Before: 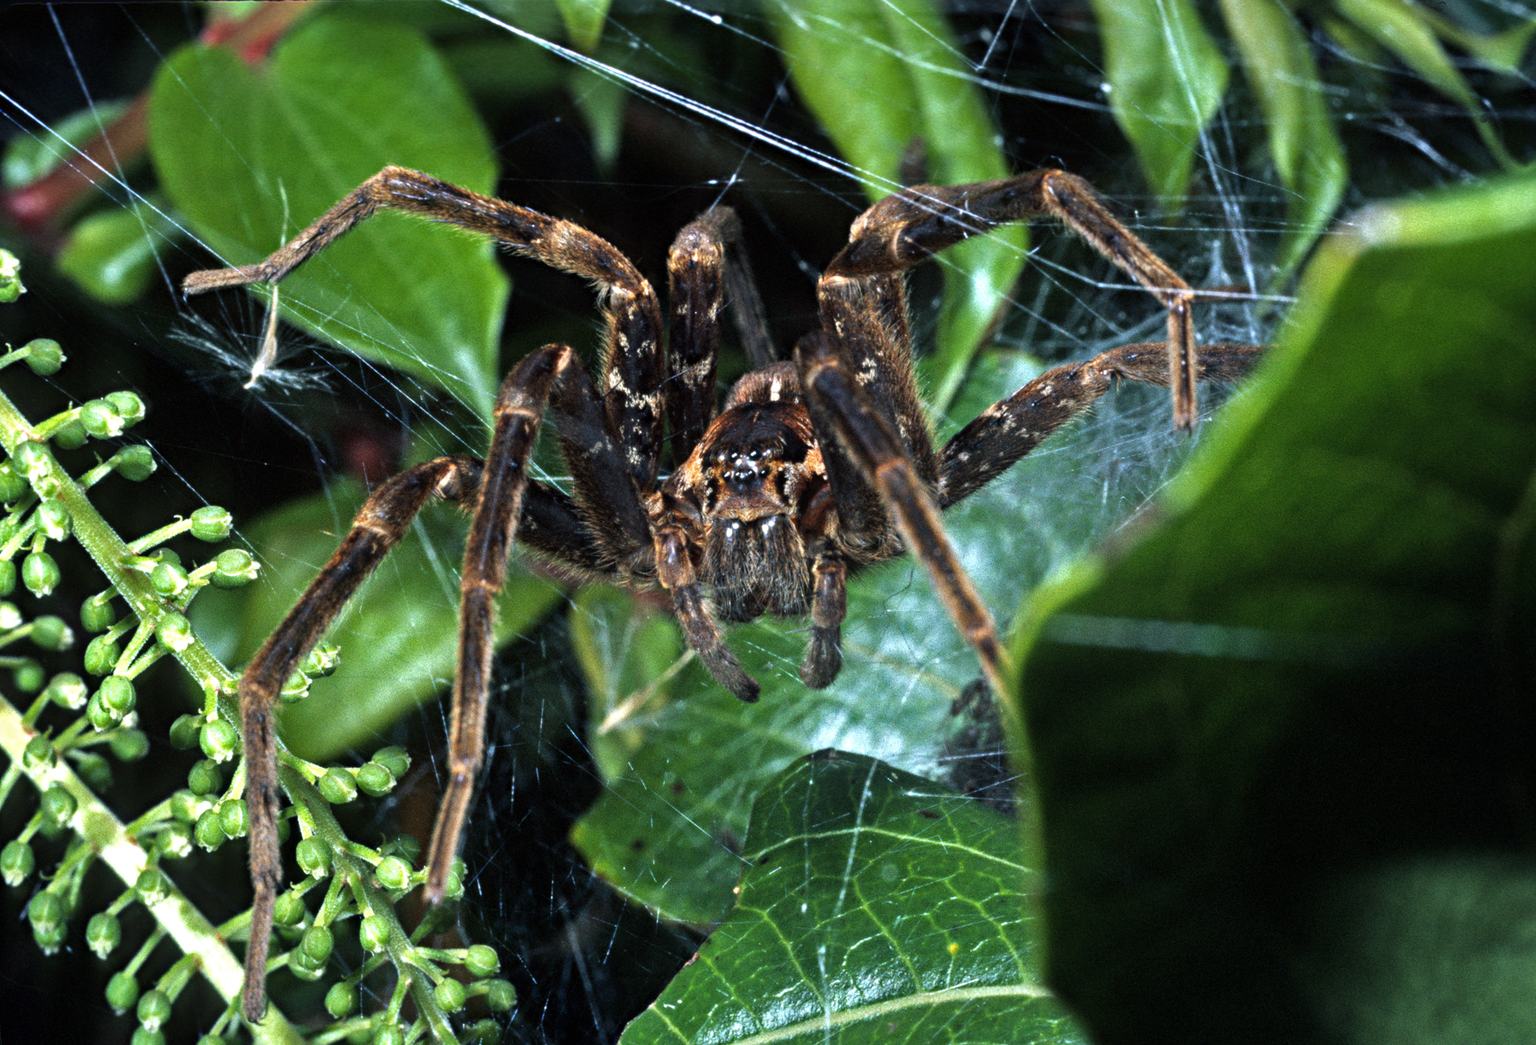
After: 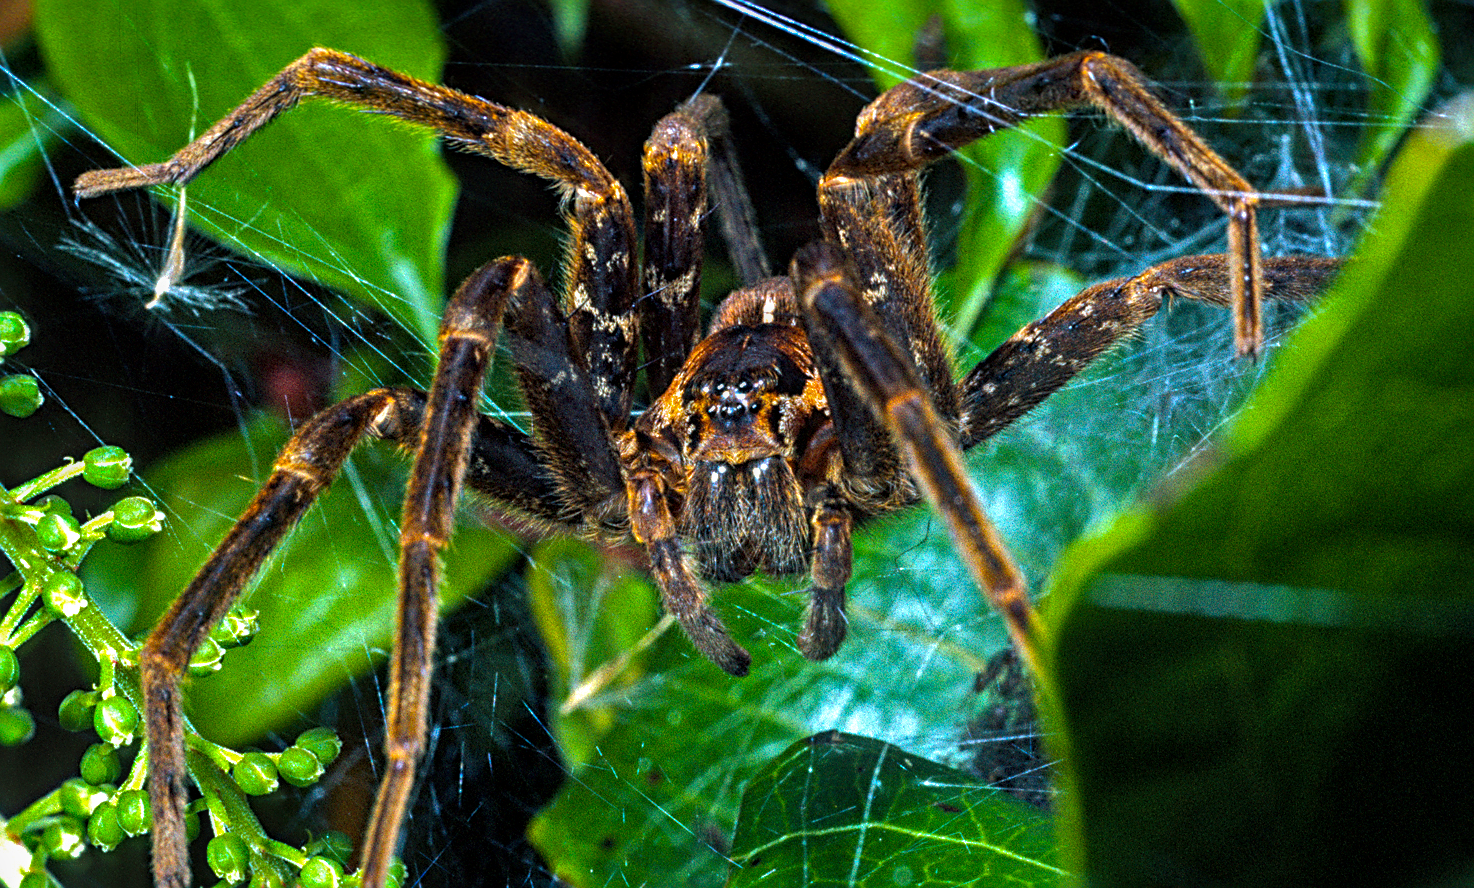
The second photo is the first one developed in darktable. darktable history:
local contrast: on, module defaults
sharpen: on, module defaults
color balance rgb: linear chroma grading › global chroma 9.108%, perceptual saturation grading › global saturation 25.04%, global vibrance 41.037%
crop: left 7.806%, top 12.039%, right 10.299%, bottom 15.418%
shadows and highlights: shadows 30.2
